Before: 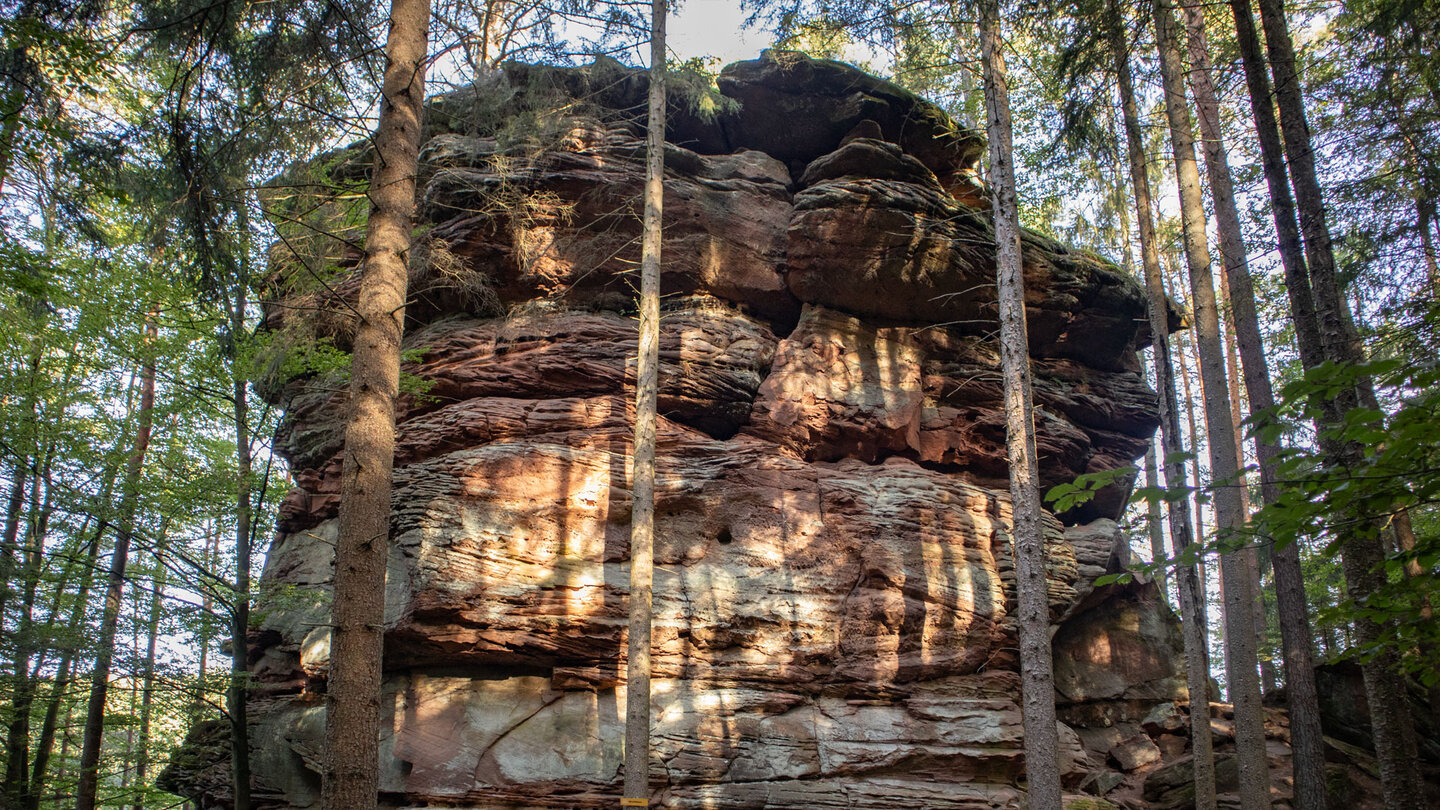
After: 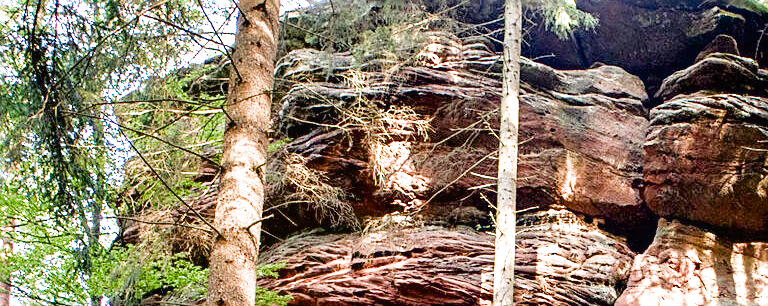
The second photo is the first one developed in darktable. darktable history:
filmic rgb: black relative exposure -8.02 EV, white relative exposure 3.85 EV, hardness 4.3, color science v4 (2020)
color correction: highlights b* 0.004, saturation 1.31
sharpen: on, module defaults
exposure: black level correction 0.005, exposure 2.075 EV, compensate highlight preservation false
crop: left 10.039%, top 10.495%, right 36.579%, bottom 51.718%
